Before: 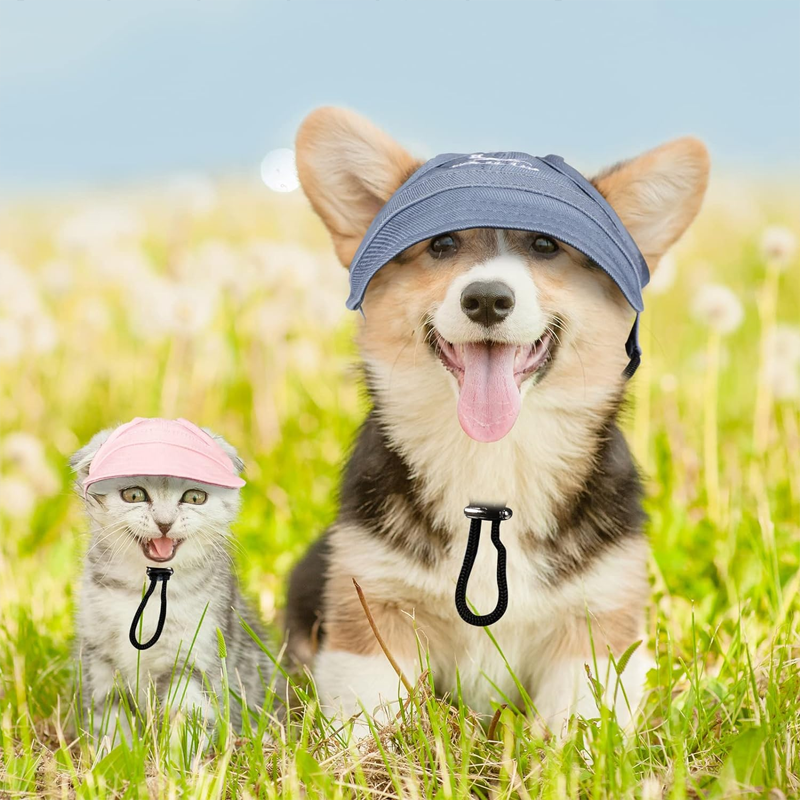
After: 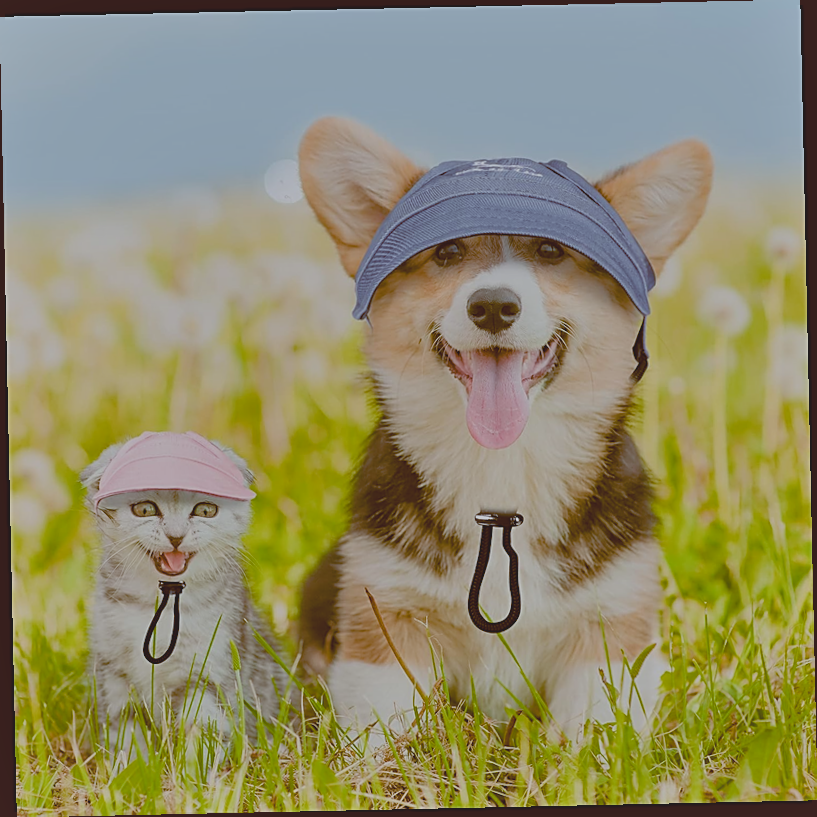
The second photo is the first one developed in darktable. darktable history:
color balance rgb: perceptual saturation grading › global saturation 20%, perceptual saturation grading › highlights -25%, perceptual saturation grading › shadows 50%
color correction: saturation 0.98
exposure: black level correction -0.016, exposure -1.018 EV, compensate highlight preservation false
color balance: lift [1, 1.015, 1.004, 0.985], gamma [1, 0.958, 0.971, 1.042], gain [1, 0.956, 0.977, 1.044]
shadows and highlights: soften with gaussian
rotate and perspective: rotation -1.24°, automatic cropping off
contrast brightness saturation: contrast -0.15, brightness 0.05, saturation -0.12
sharpen: on, module defaults
